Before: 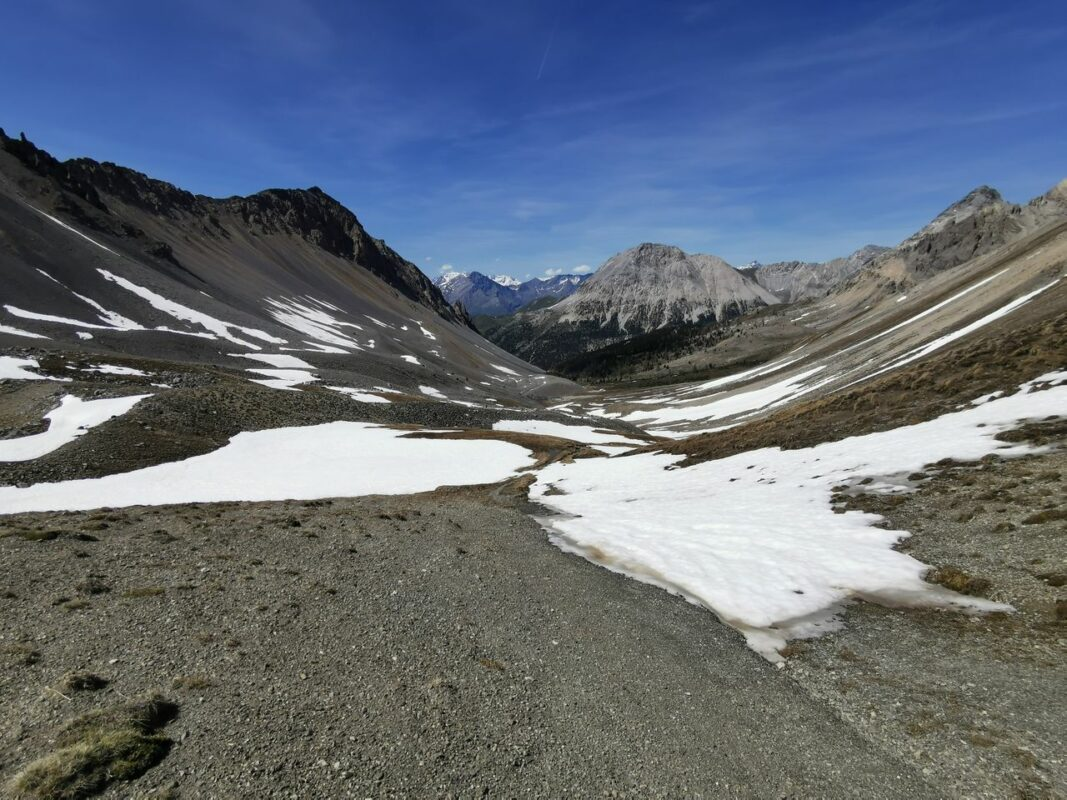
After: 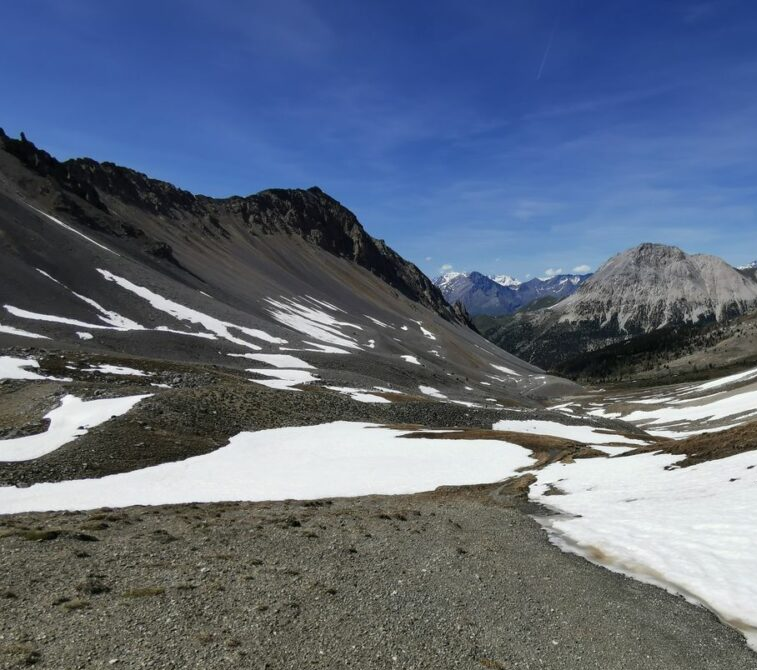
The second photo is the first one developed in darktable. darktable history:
crop: right 28.975%, bottom 16.205%
